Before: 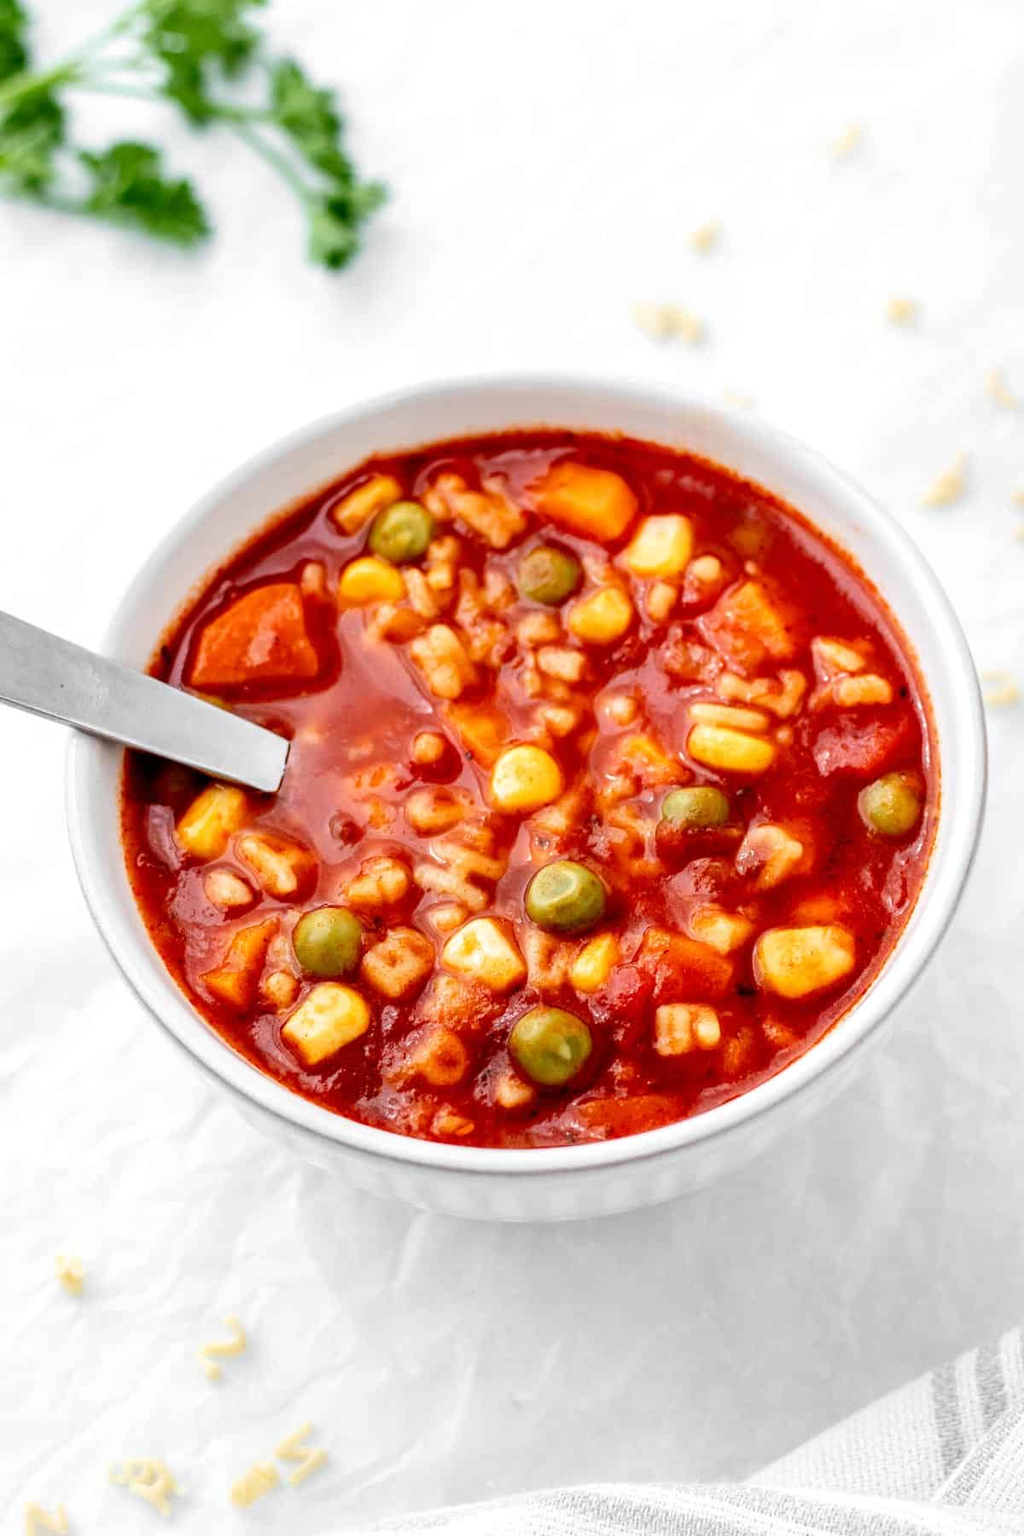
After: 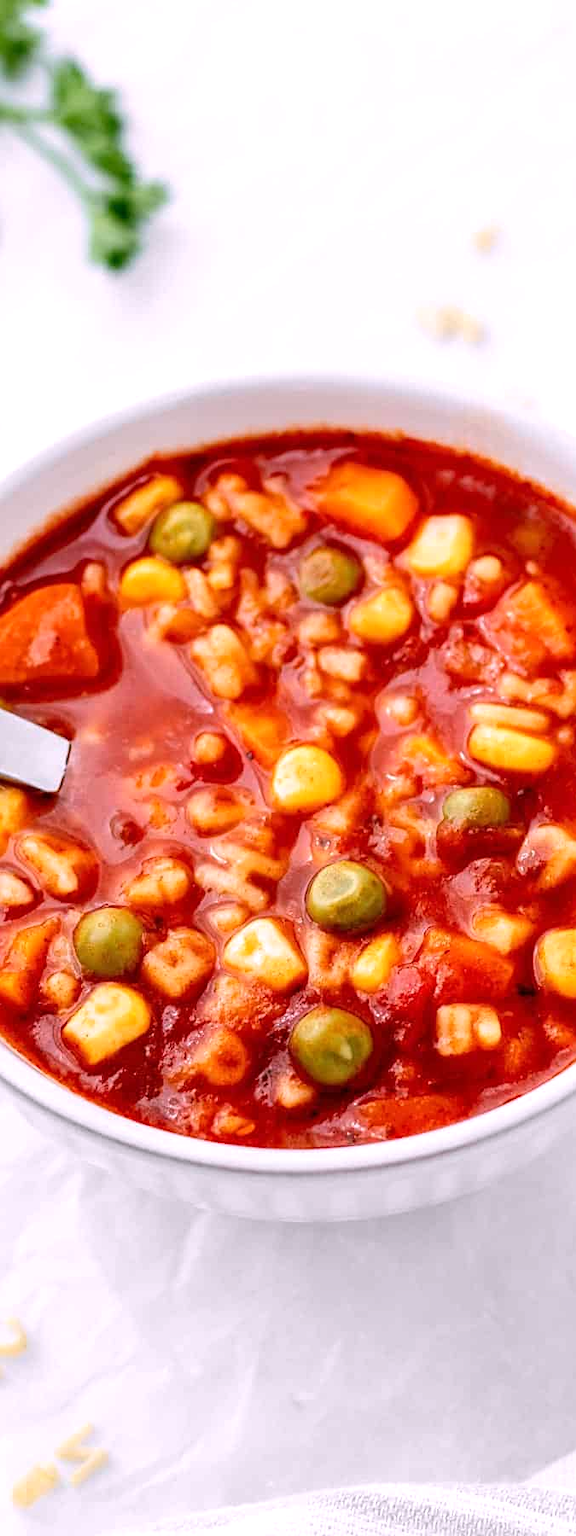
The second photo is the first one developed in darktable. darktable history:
sharpen: amount 0.2
white balance: red 1.05, blue 1.072
crop: left 21.496%, right 22.254%
